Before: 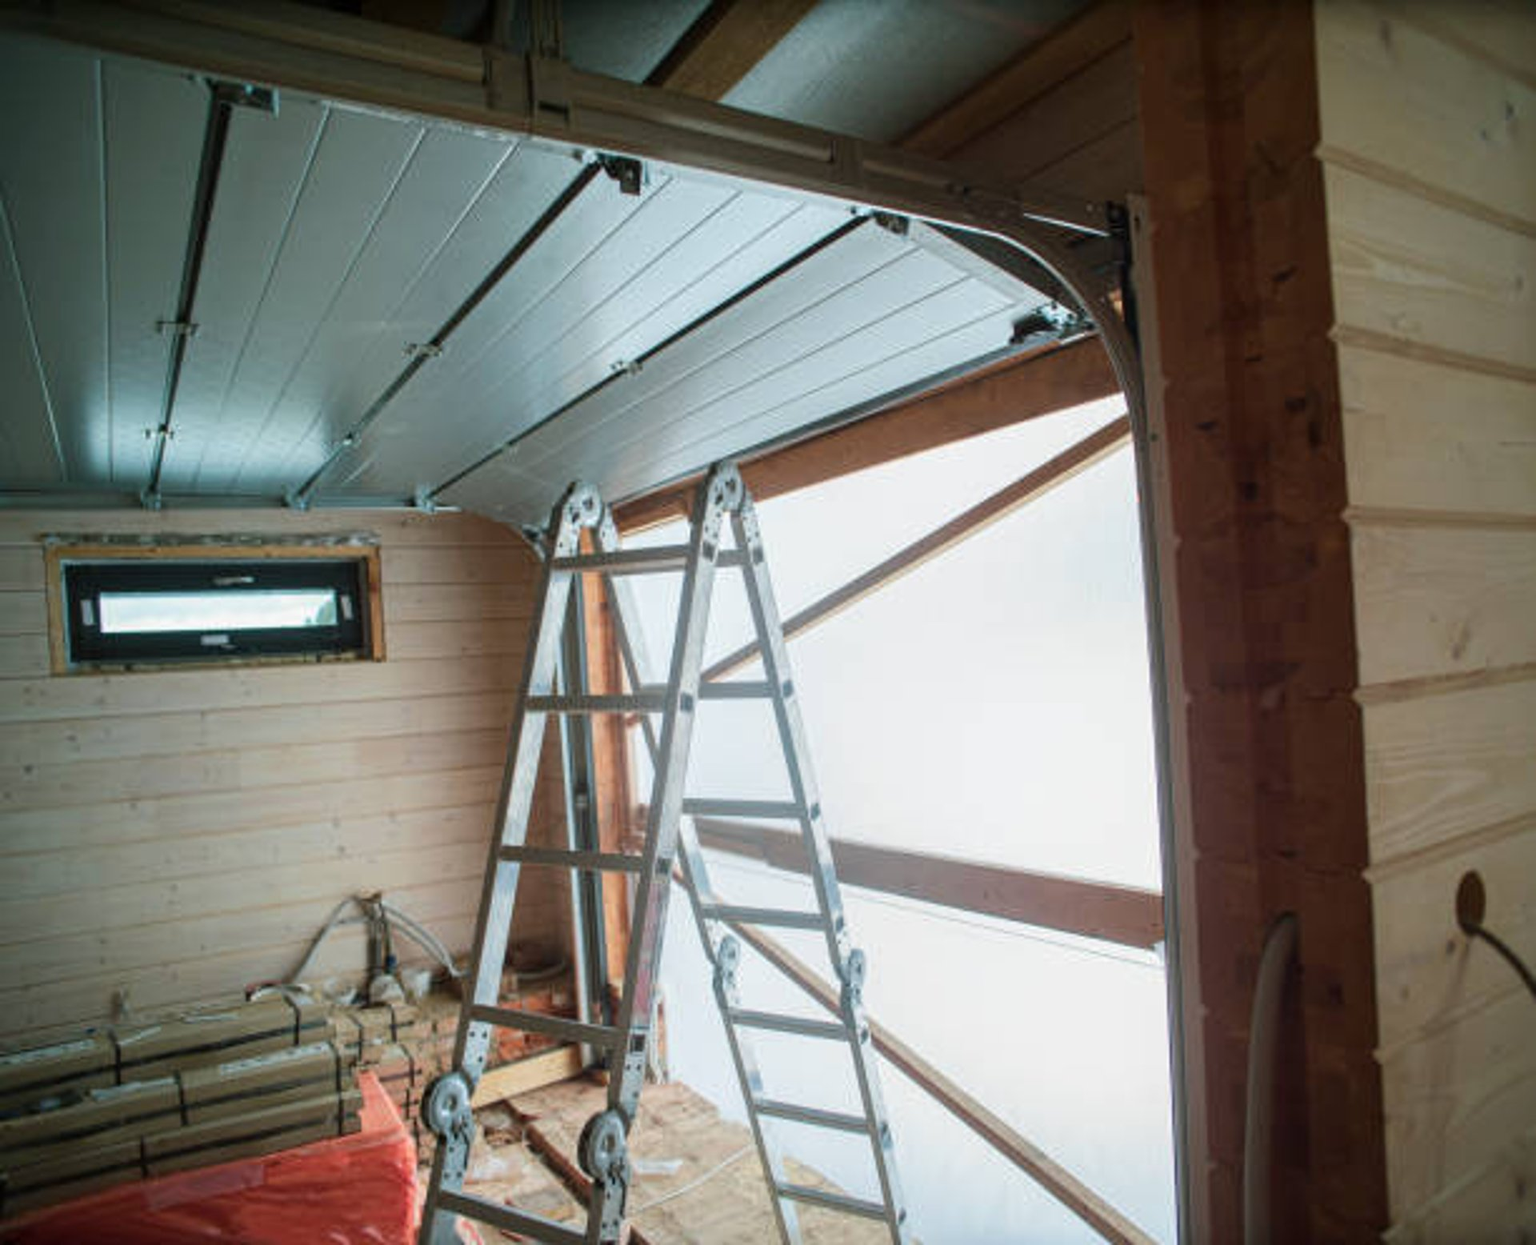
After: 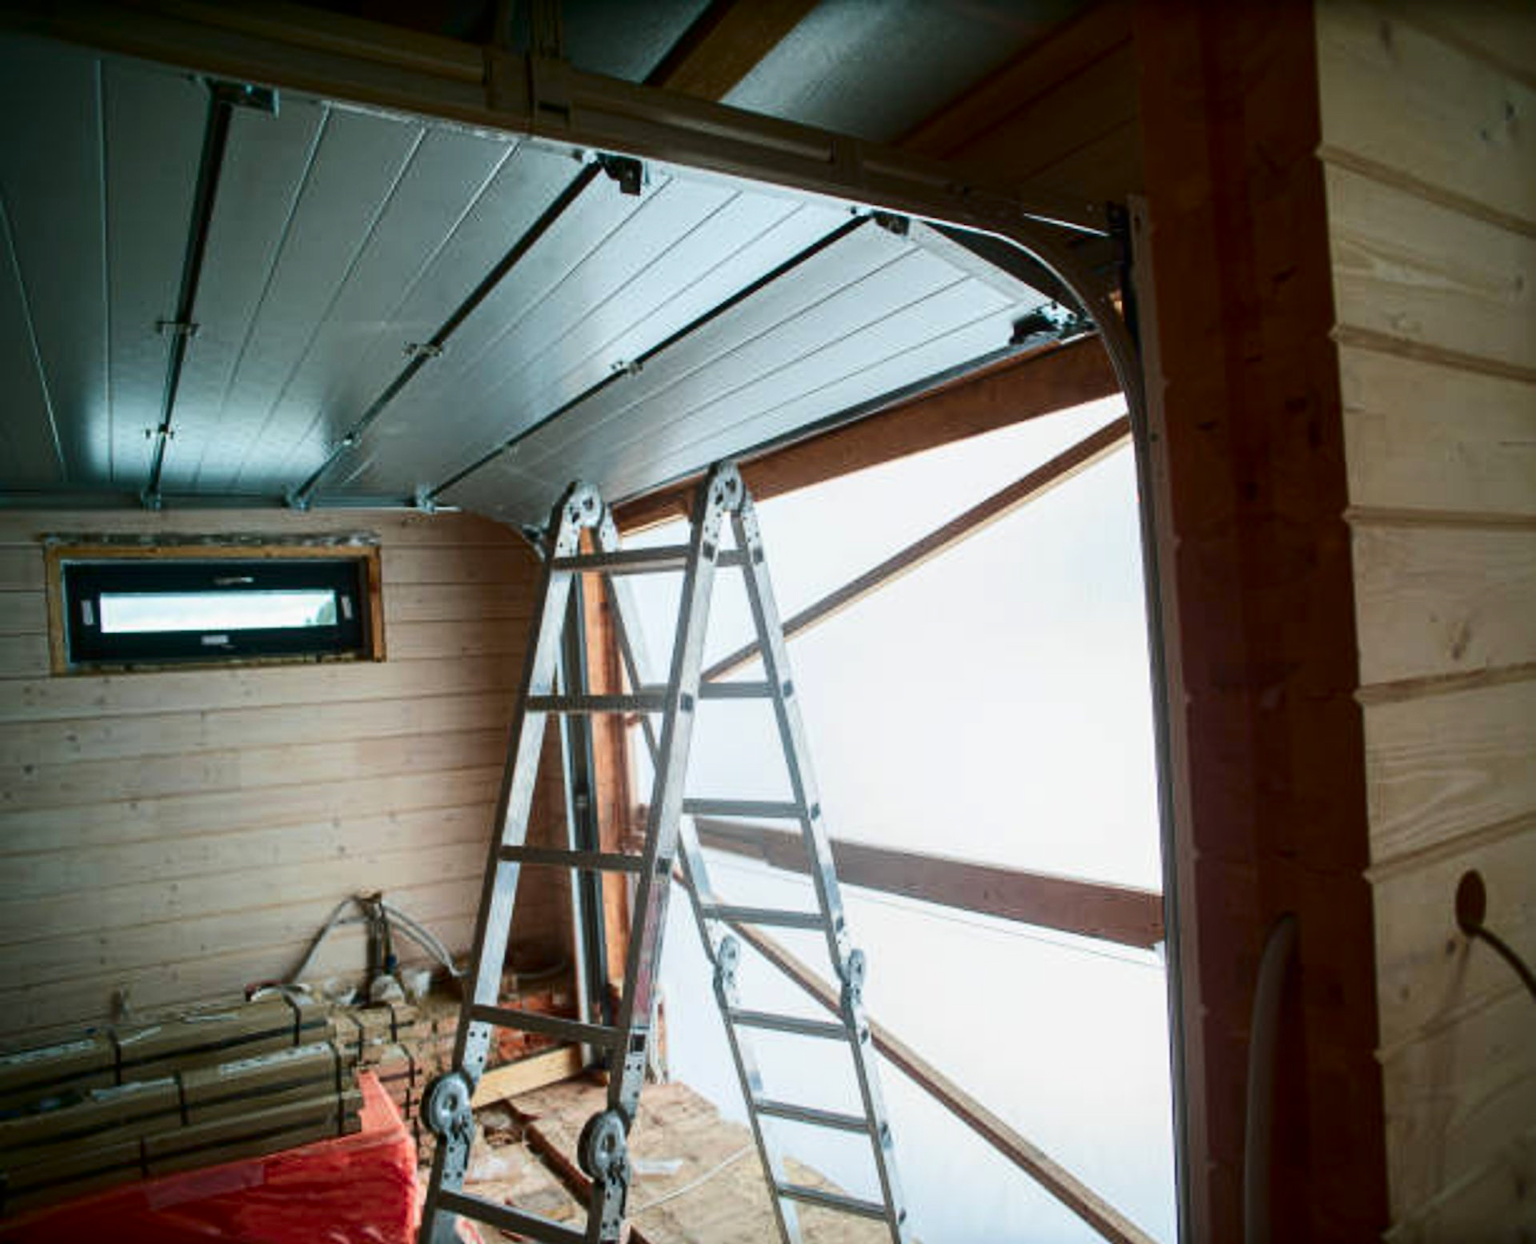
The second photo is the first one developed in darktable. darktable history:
contrast brightness saturation: contrast 0.199, brightness -0.105, saturation 0.099
